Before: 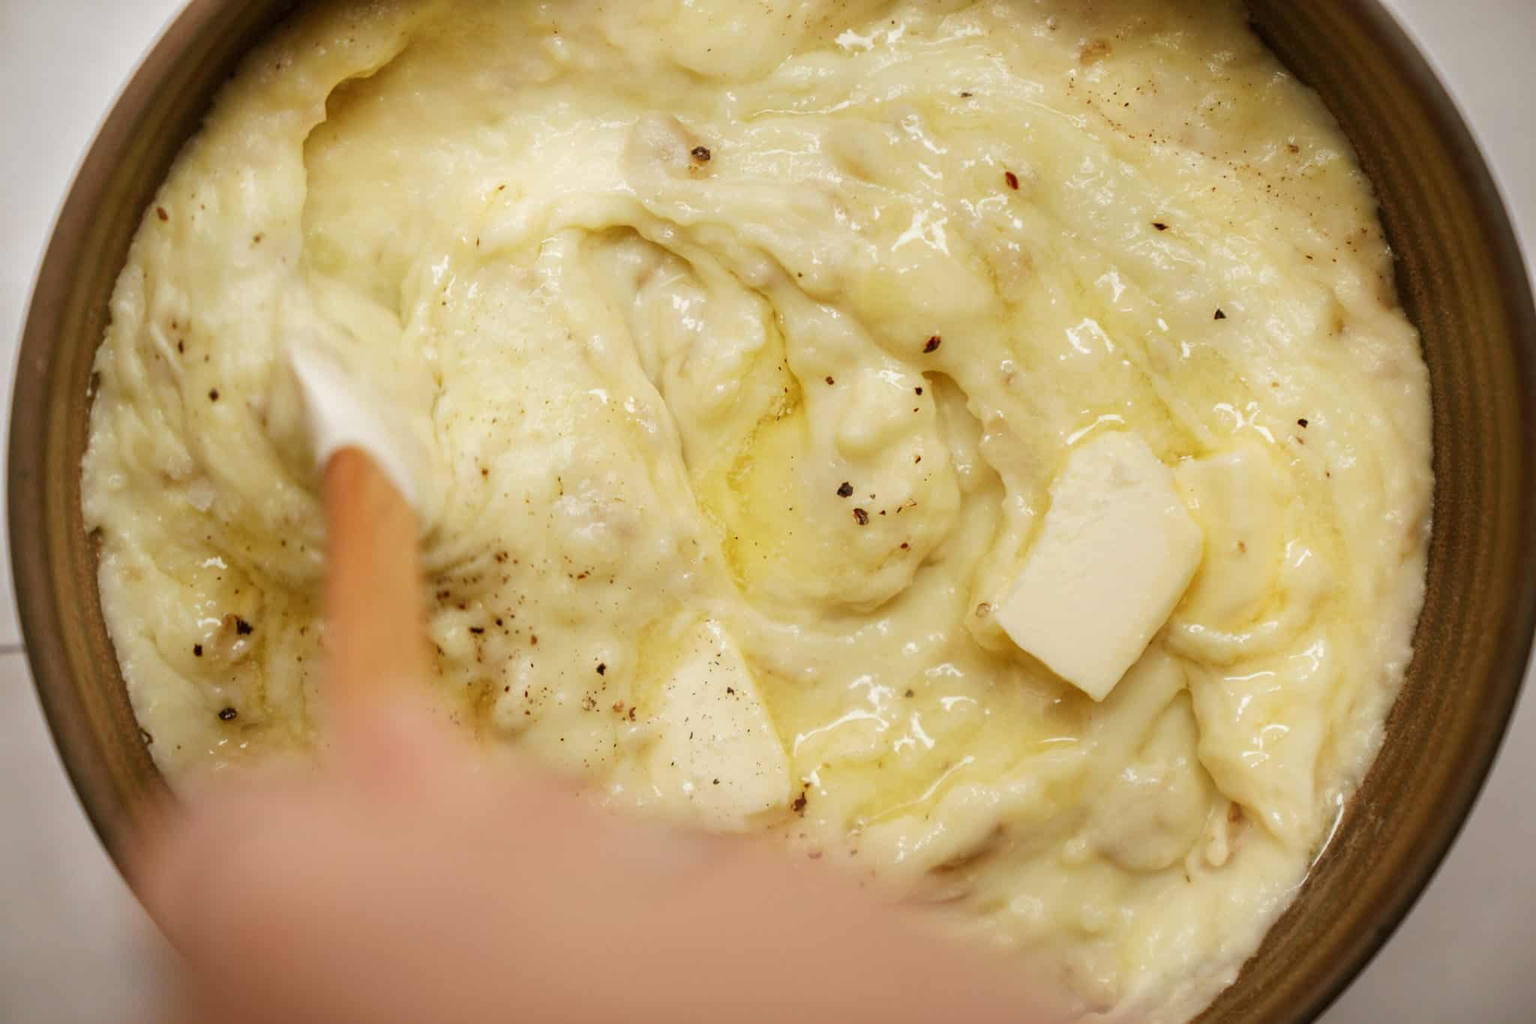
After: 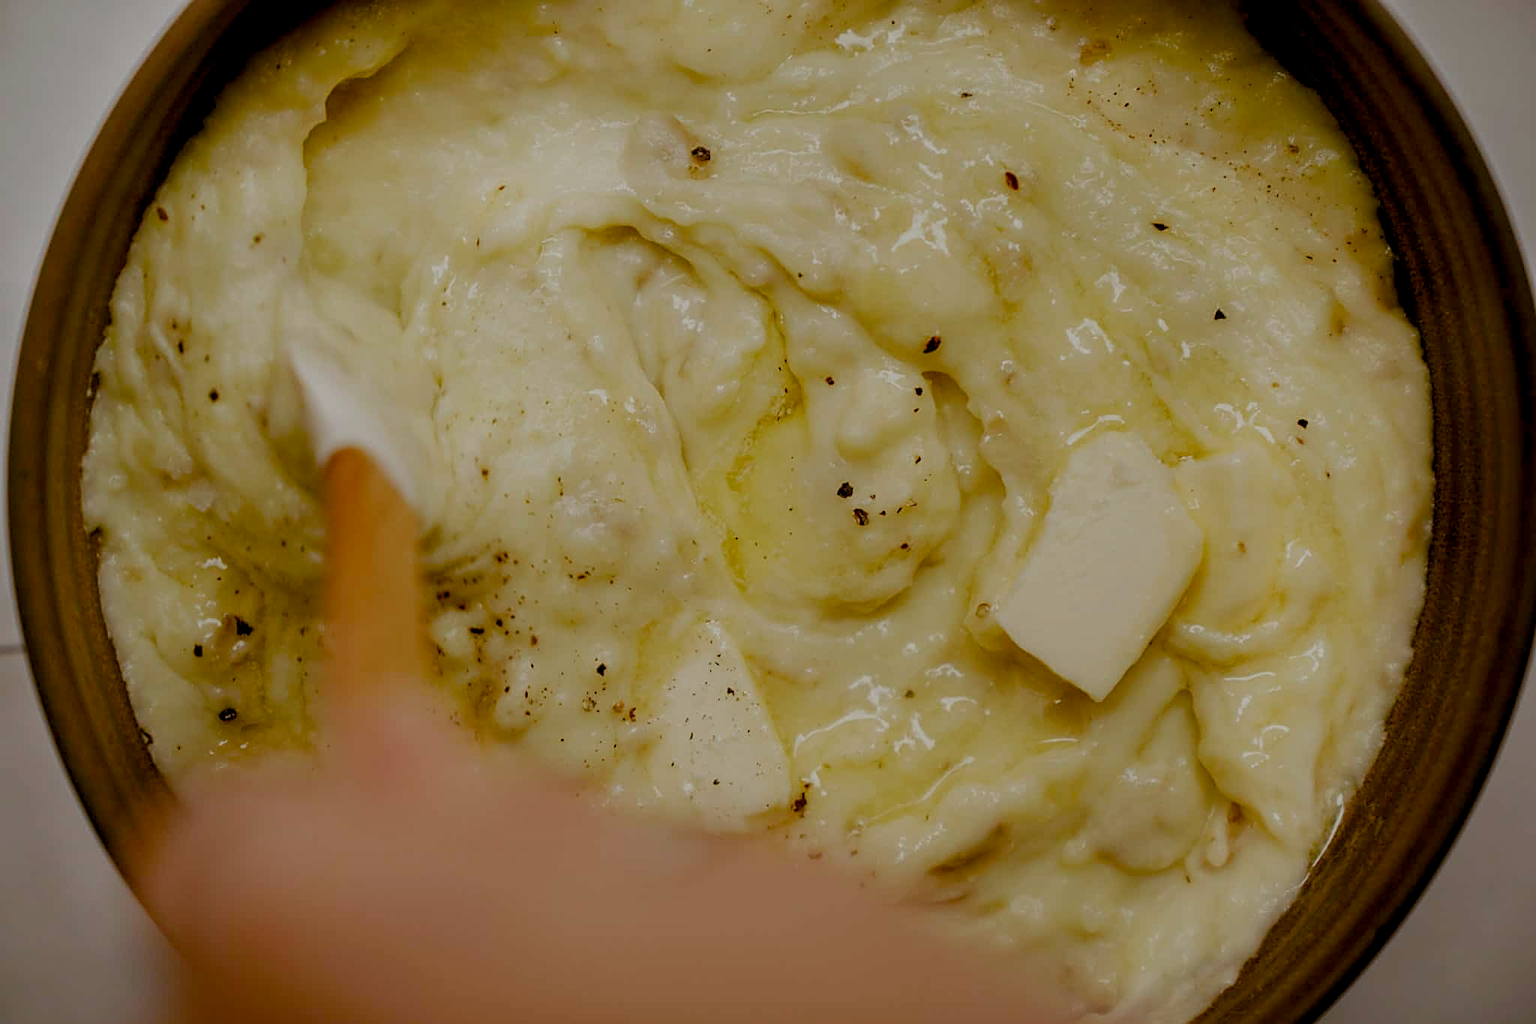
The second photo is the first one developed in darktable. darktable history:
sharpen: on, module defaults
color balance rgb: global offset › luminance -1.013%, perceptual saturation grading › global saturation 20%, perceptual saturation grading › highlights -50.389%, perceptual saturation grading › shadows 30.405%, global vibrance 20%
exposure: exposure -1.002 EV, compensate exposure bias true, compensate highlight preservation false
